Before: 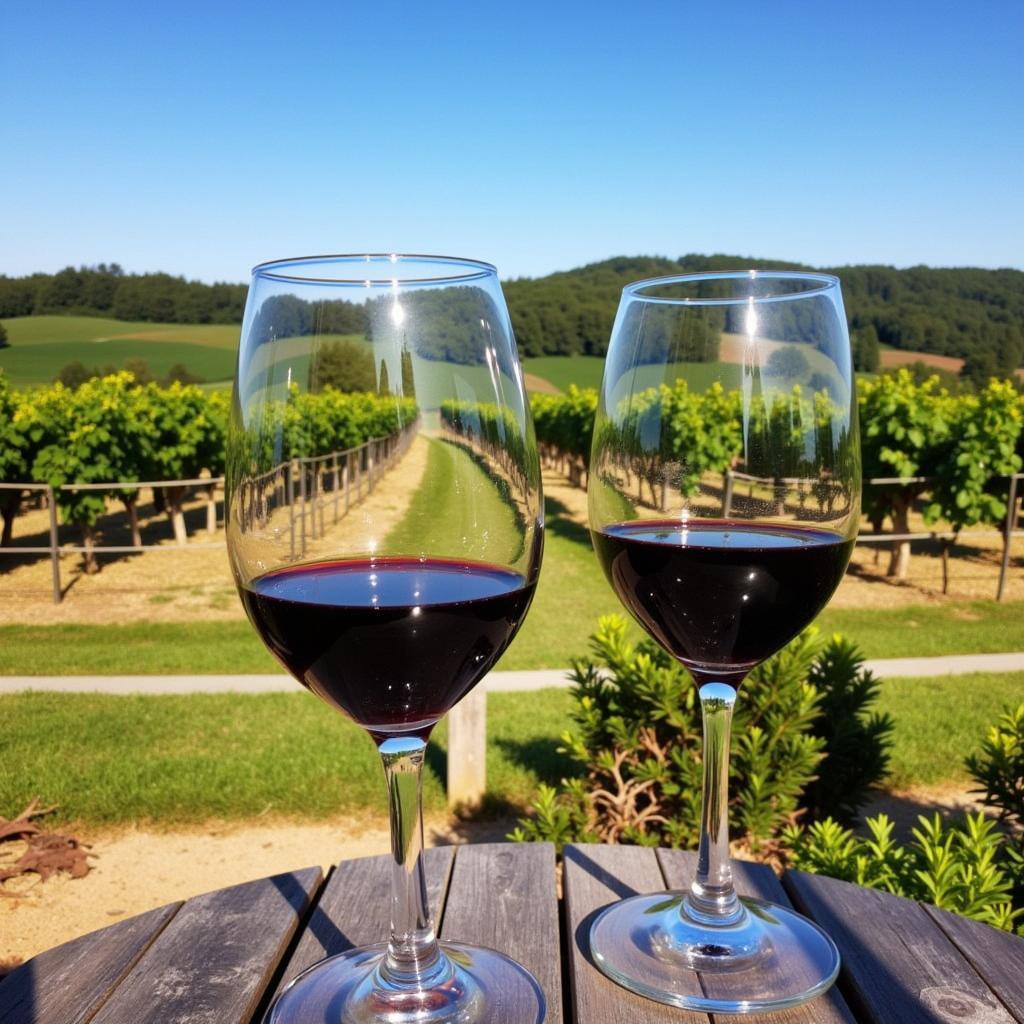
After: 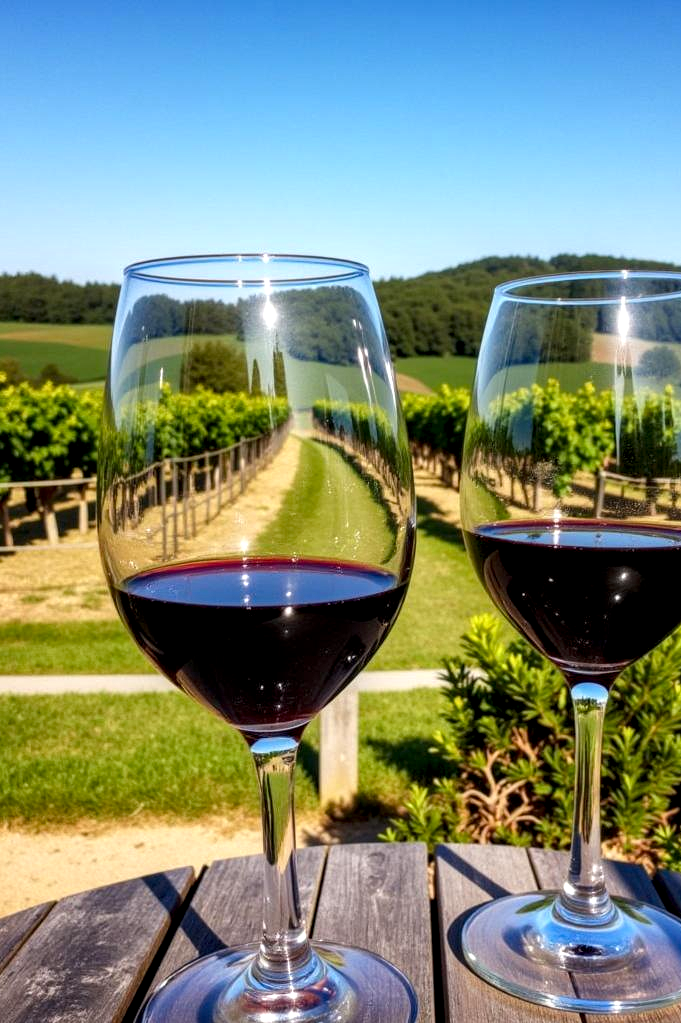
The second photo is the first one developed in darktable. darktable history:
crop and rotate: left 12.534%, right 20.901%
color balance rgb: perceptual saturation grading › global saturation 1.146%, perceptual saturation grading › highlights -2.671%, perceptual saturation grading › mid-tones 3.819%, perceptual saturation grading › shadows 8.356%, global vibrance 20%
local contrast: detail 150%
